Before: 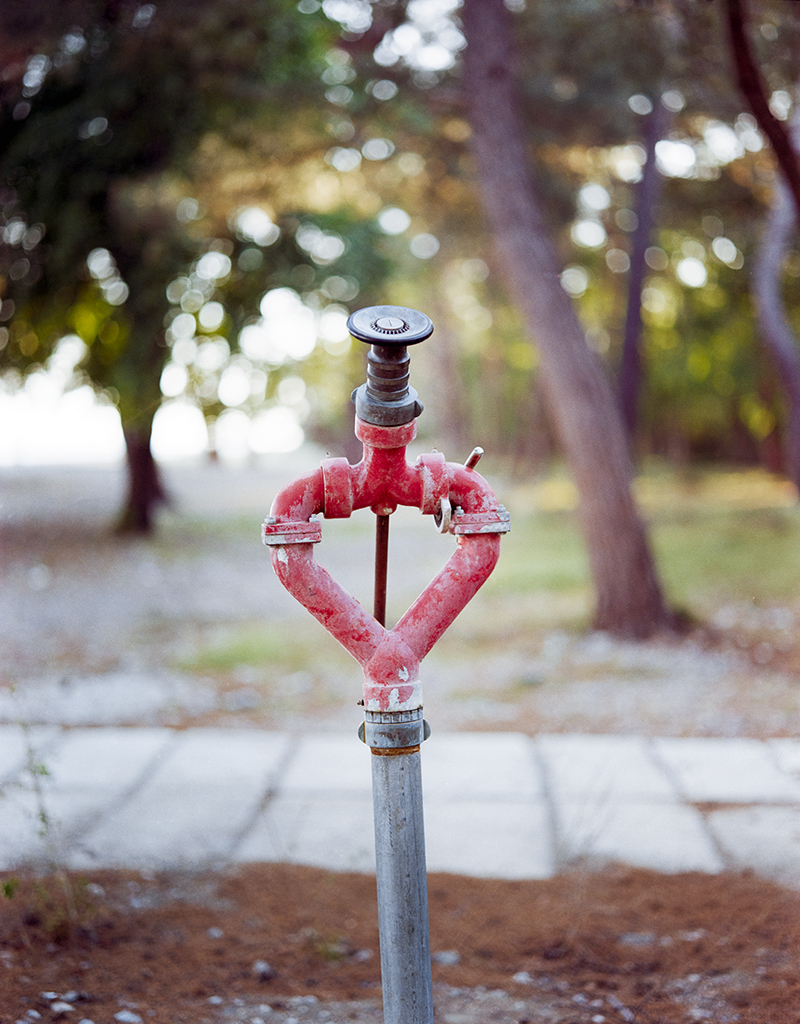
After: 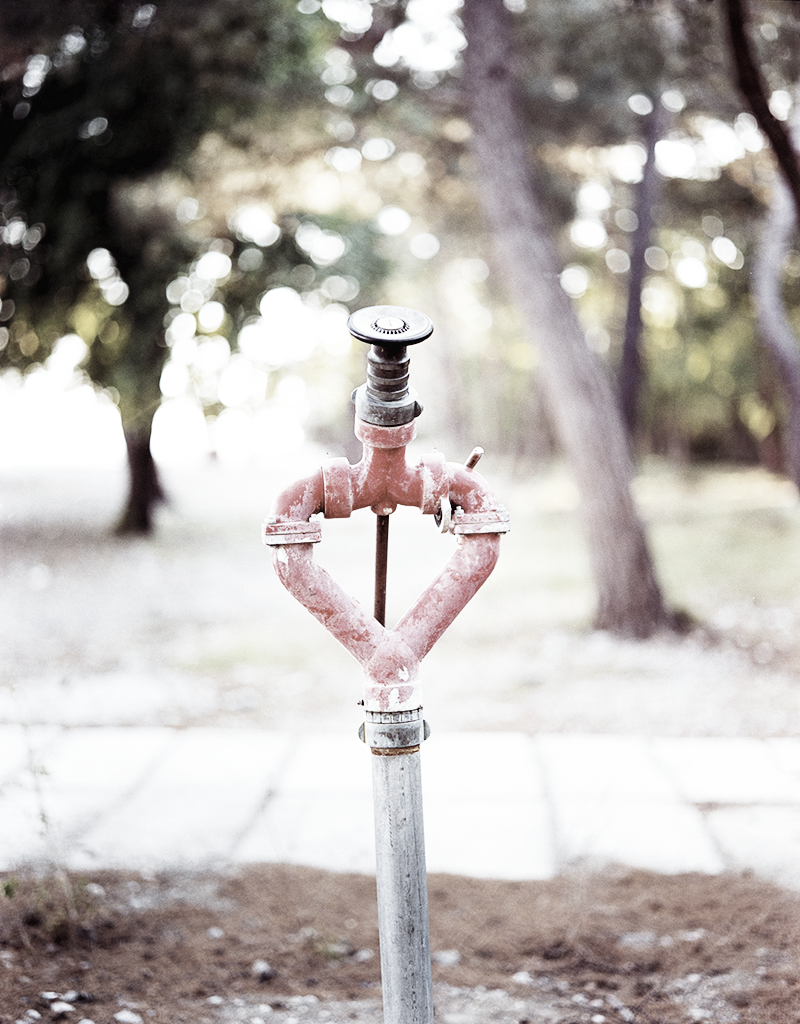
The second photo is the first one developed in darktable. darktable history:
color correction: saturation 0.3
base curve: curves: ch0 [(0, 0.003) (0.001, 0.002) (0.006, 0.004) (0.02, 0.022) (0.048, 0.086) (0.094, 0.234) (0.162, 0.431) (0.258, 0.629) (0.385, 0.8) (0.548, 0.918) (0.751, 0.988) (1, 1)], preserve colors none
